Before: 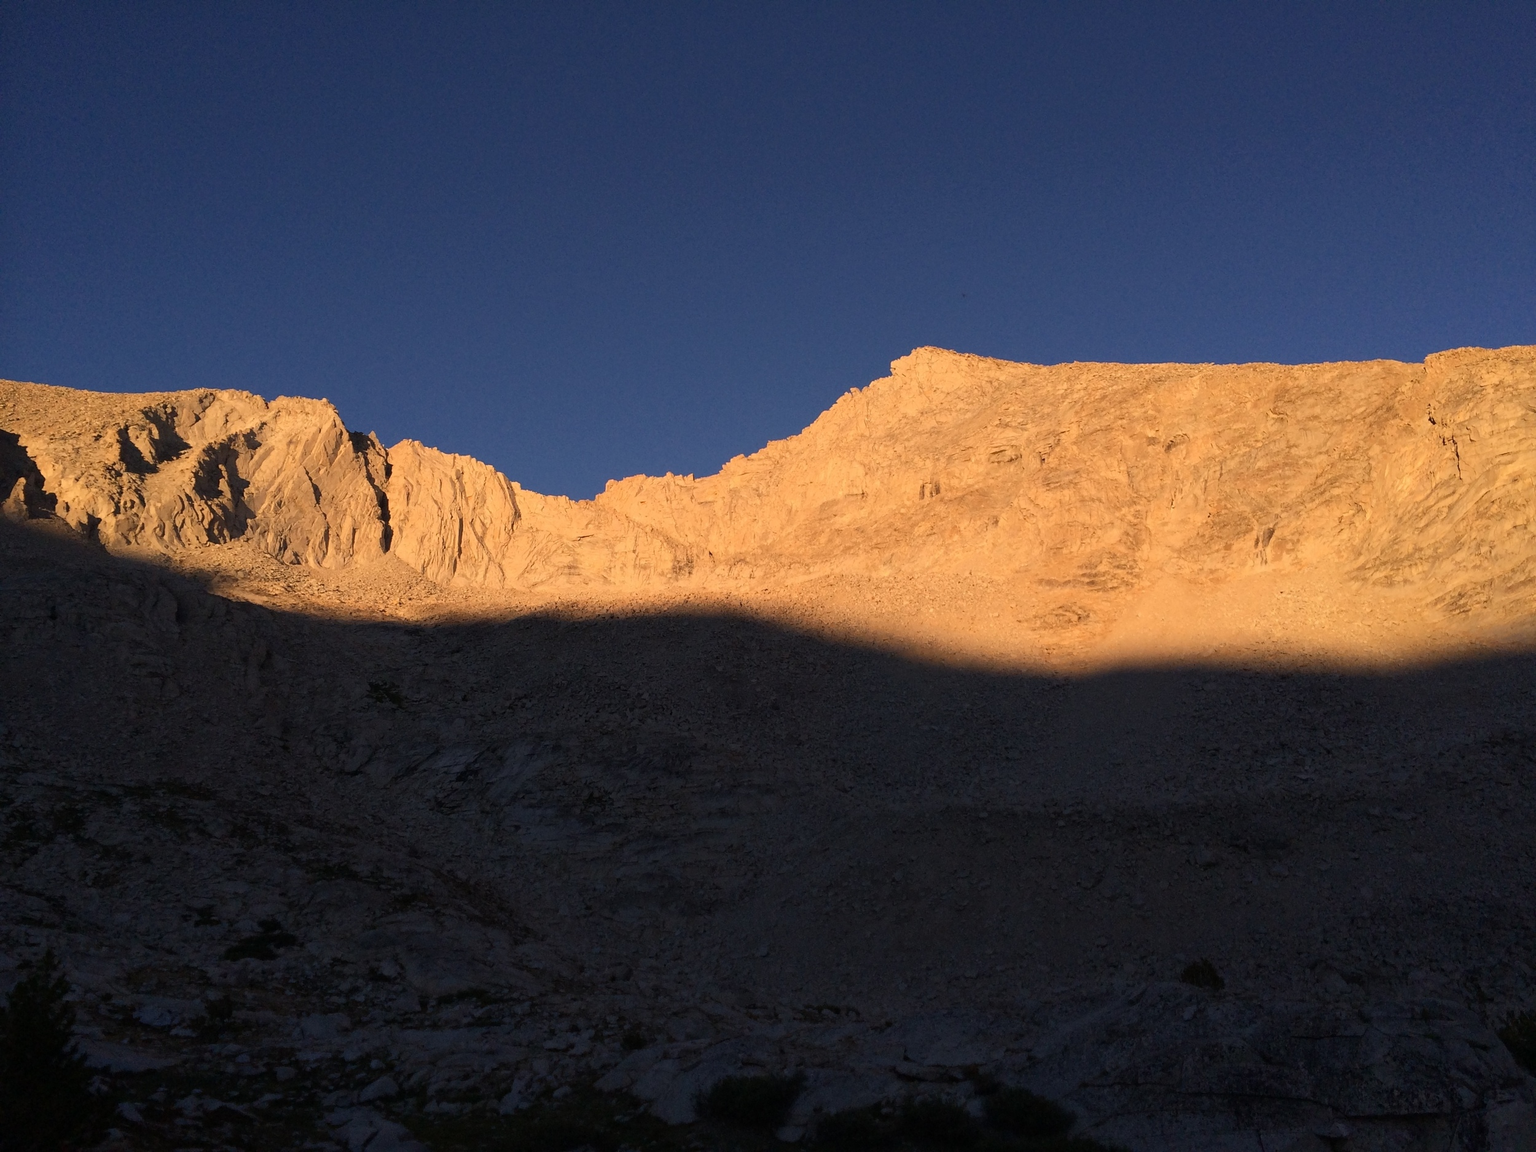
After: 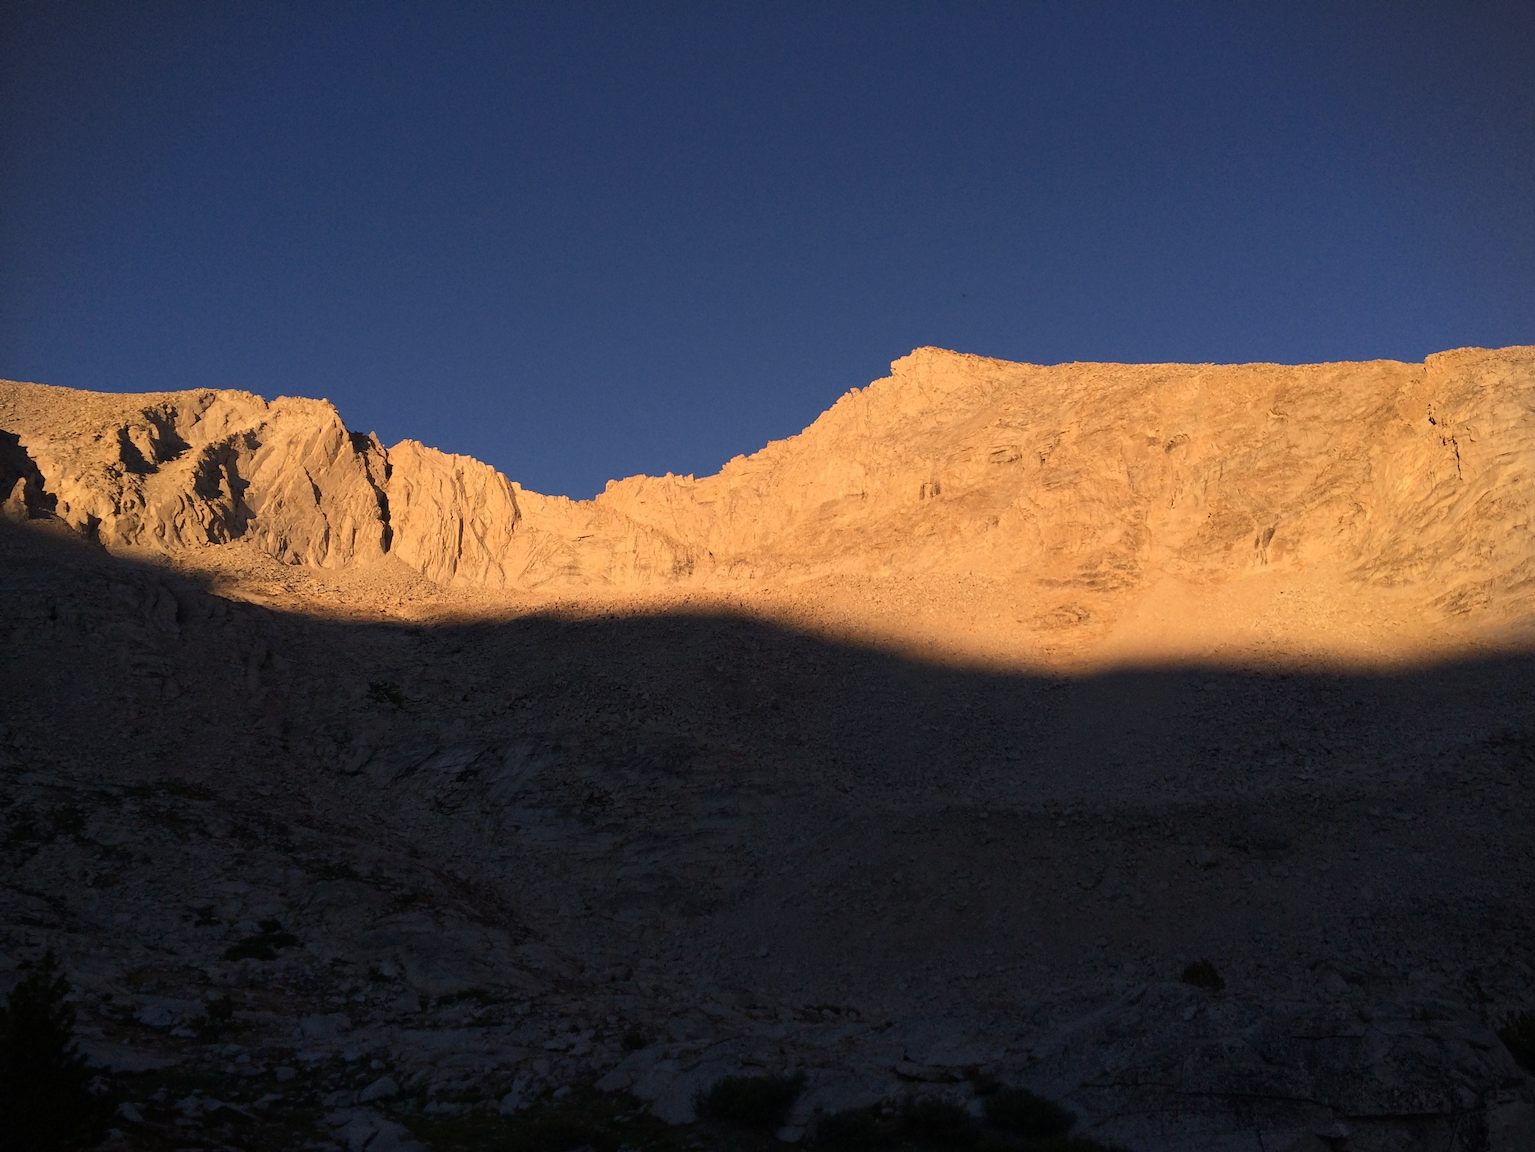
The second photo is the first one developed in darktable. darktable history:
vignetting: fall-off start 91.23%
